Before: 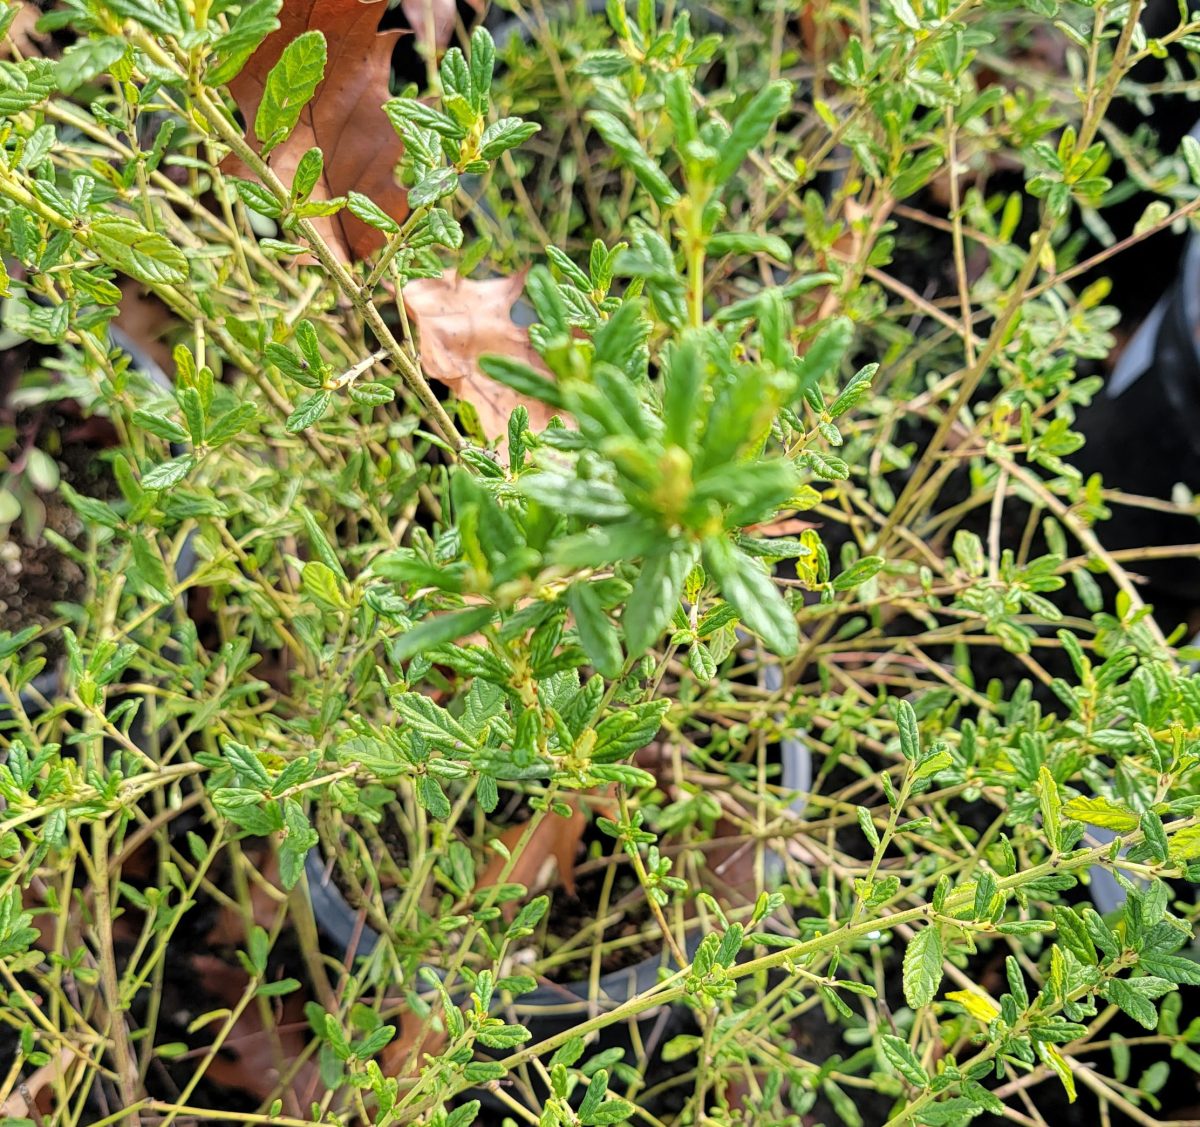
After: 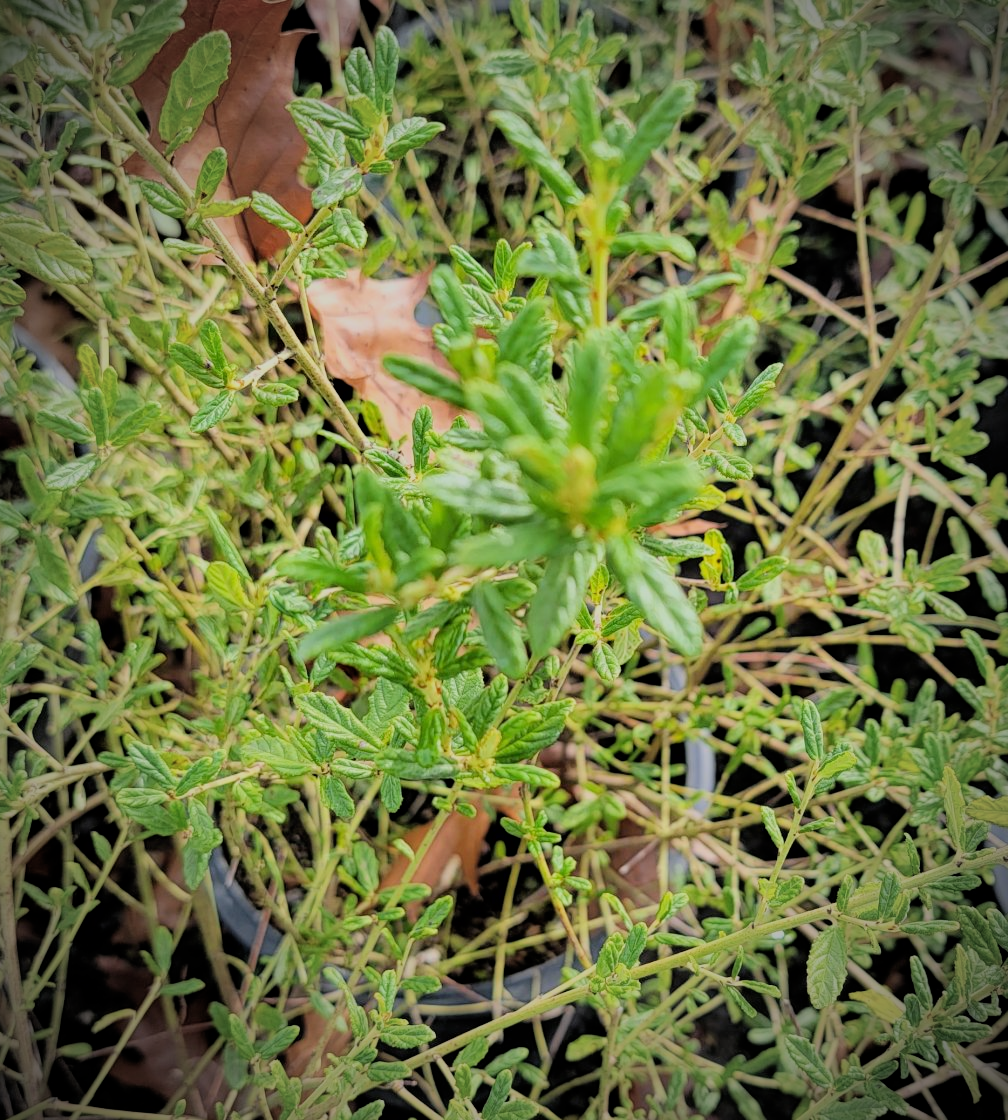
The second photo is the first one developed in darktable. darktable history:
vignetting: fall-off start 67.5%, fall-off radius 67.23%, brightness -0.813, automatic ratio true
crop: left 8.026%, right 7.374%
filmic rgb: black relative exposure -7.15 EV, white relative exposure 5.36 EV, hardness 3.02, color science v6 (2022)
exposure: exposure 0.081 EV, compensate highlight preservation false
